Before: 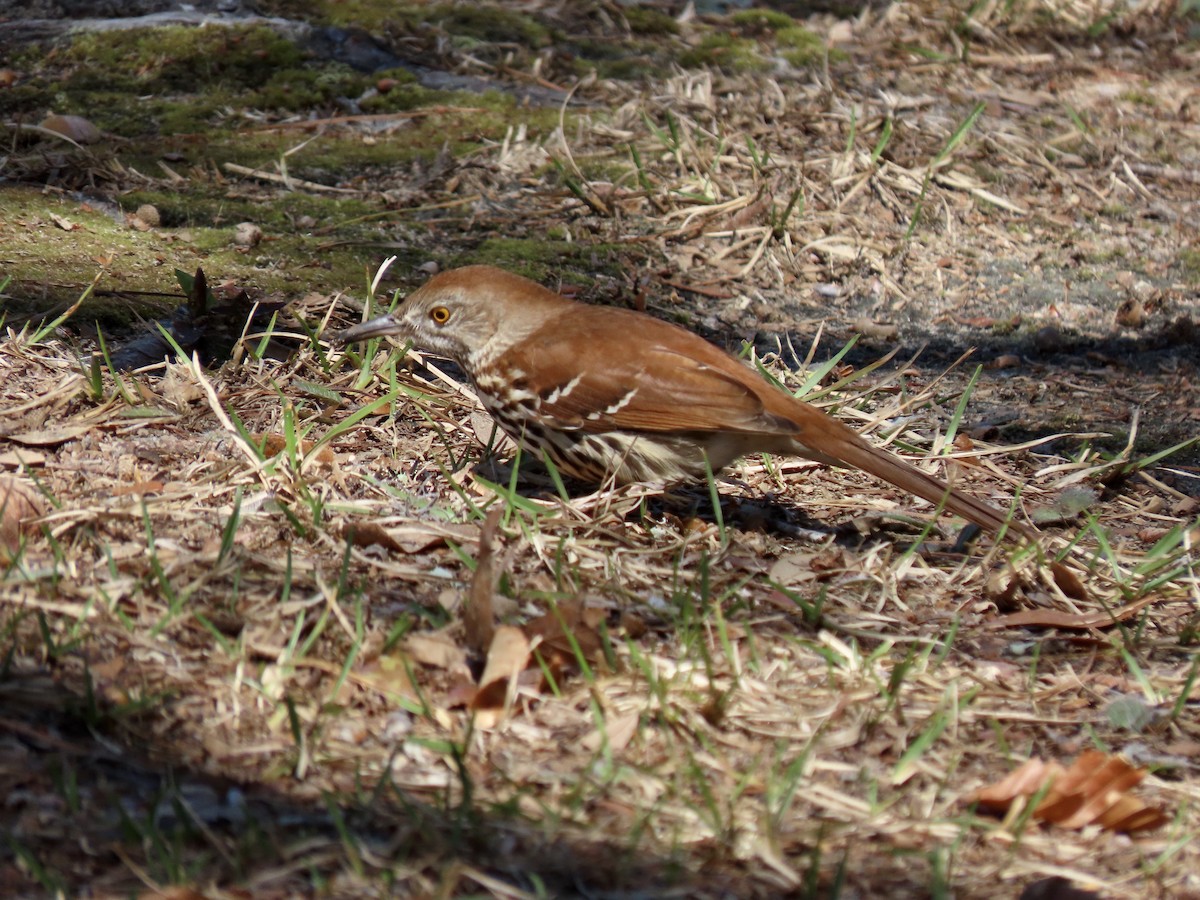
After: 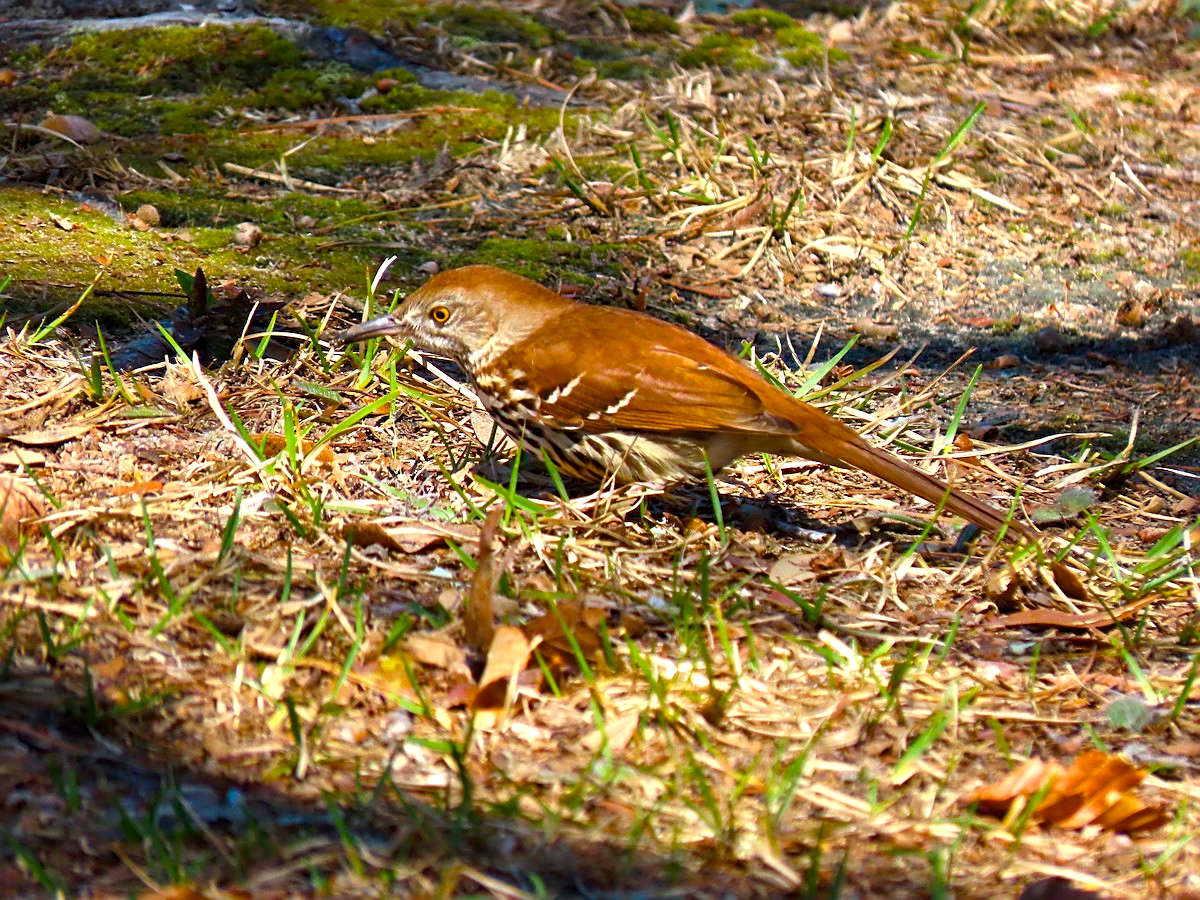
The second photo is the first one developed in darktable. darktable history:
color balance rgb: shadows lift › chroma 2.06%, shadows lift › hue 216.2°, linear chroma grading › global chroma 41.892%, perceptual saturation grading › global saturation 1.912%, perceptual saturation grading › highlights -2.301%, perceptual saturation grading › mid-tones 4.246%, perceptual saturation grading › shadows 7.287%, perceptual brilliance grading › global brilliance 17.81%, global vibrance 20%
sharpen: on, module defaults
tone equalizer: on, module defaults
